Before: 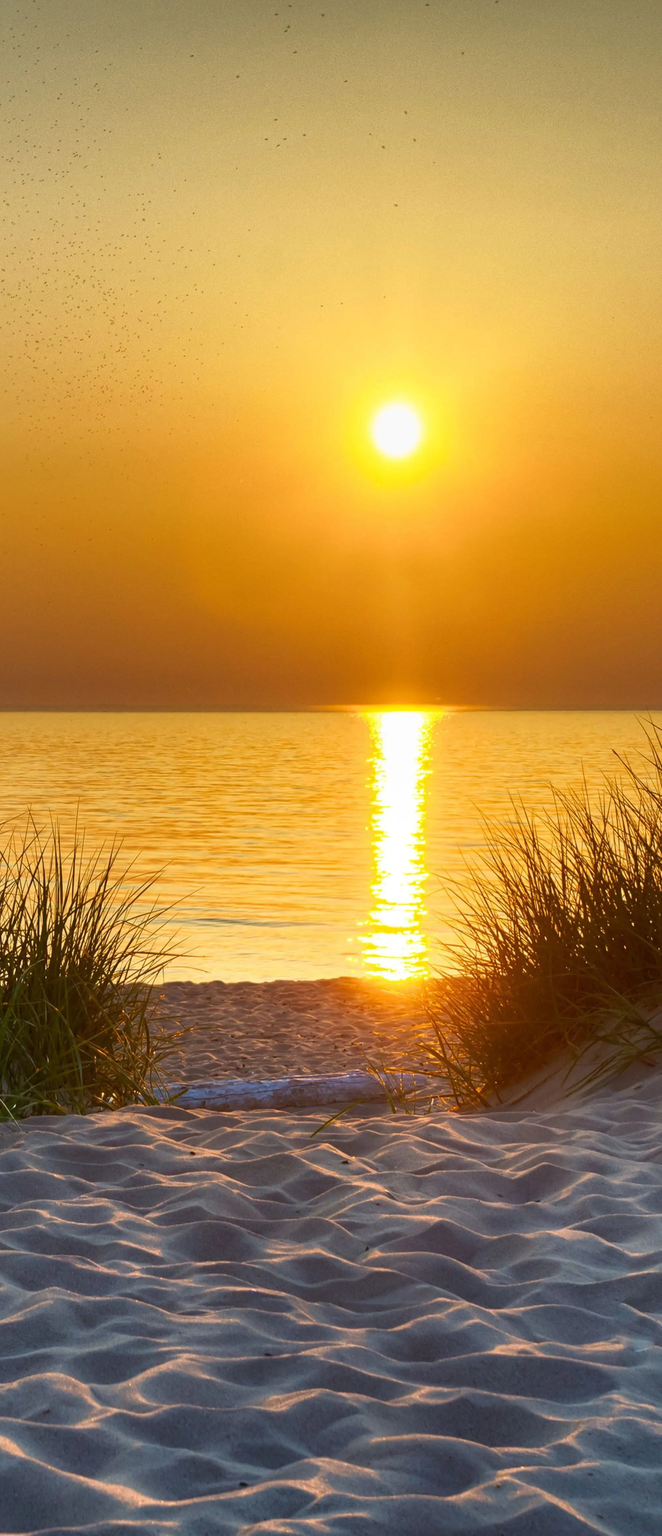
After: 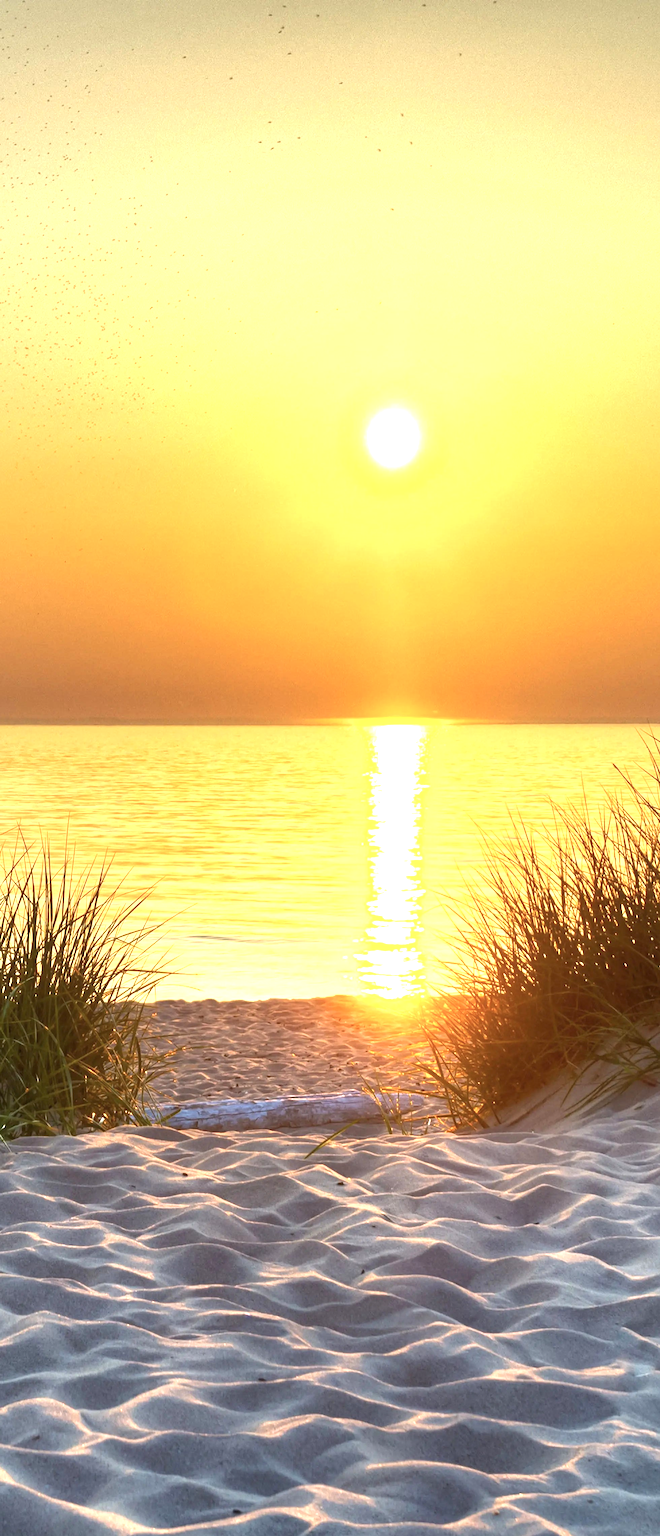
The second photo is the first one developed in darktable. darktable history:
crop: left 1.738%, right 0.273%, bottom 1.772%
exposure: black level correction 0, exposure 1.199 EV, compensate highlight preservation false
contrast brightness saturation: contrast 0.106, saturation -0.166
